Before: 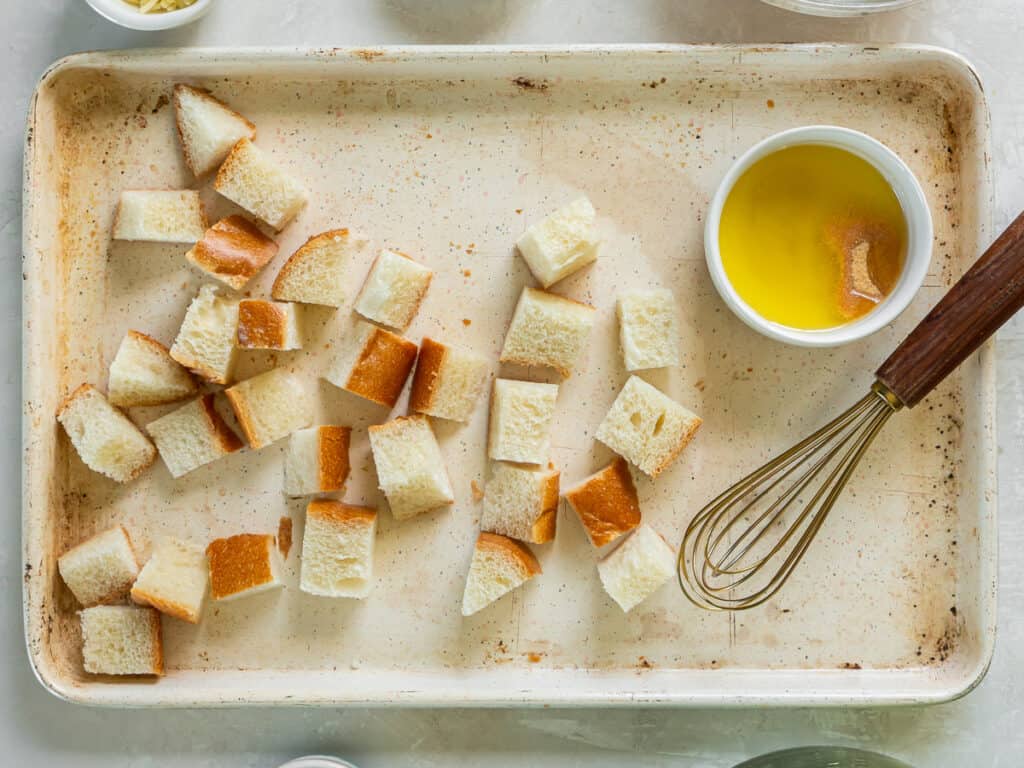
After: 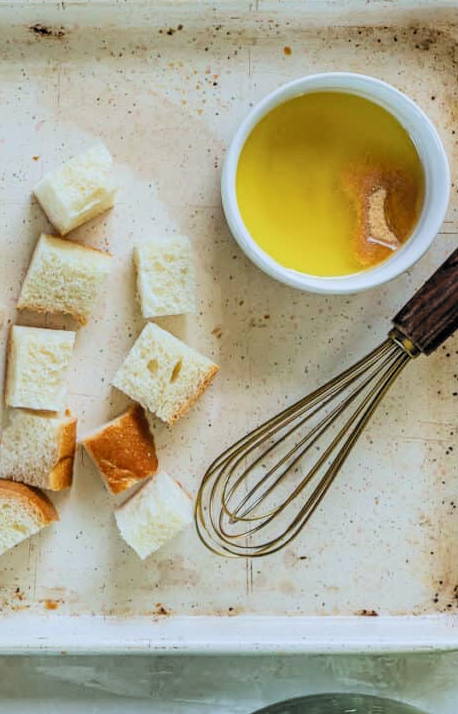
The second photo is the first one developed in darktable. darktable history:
color calibration: x 0.37, y 0.382, temperature 4314.63 K
contrast brightness saturation: contrast -0.016, brightness -0.005, saturation 0.035
local contrast: on, module defaults
filmic rgb: black relative exposure -5.08 EV, white relative exposure 3.55 EV, hardness 3.16, contrast 1.2, highlights saturation mix -49.58%, color science v6 (2022)
crop: left 47.238%, top 6.944%, right 8.001%
